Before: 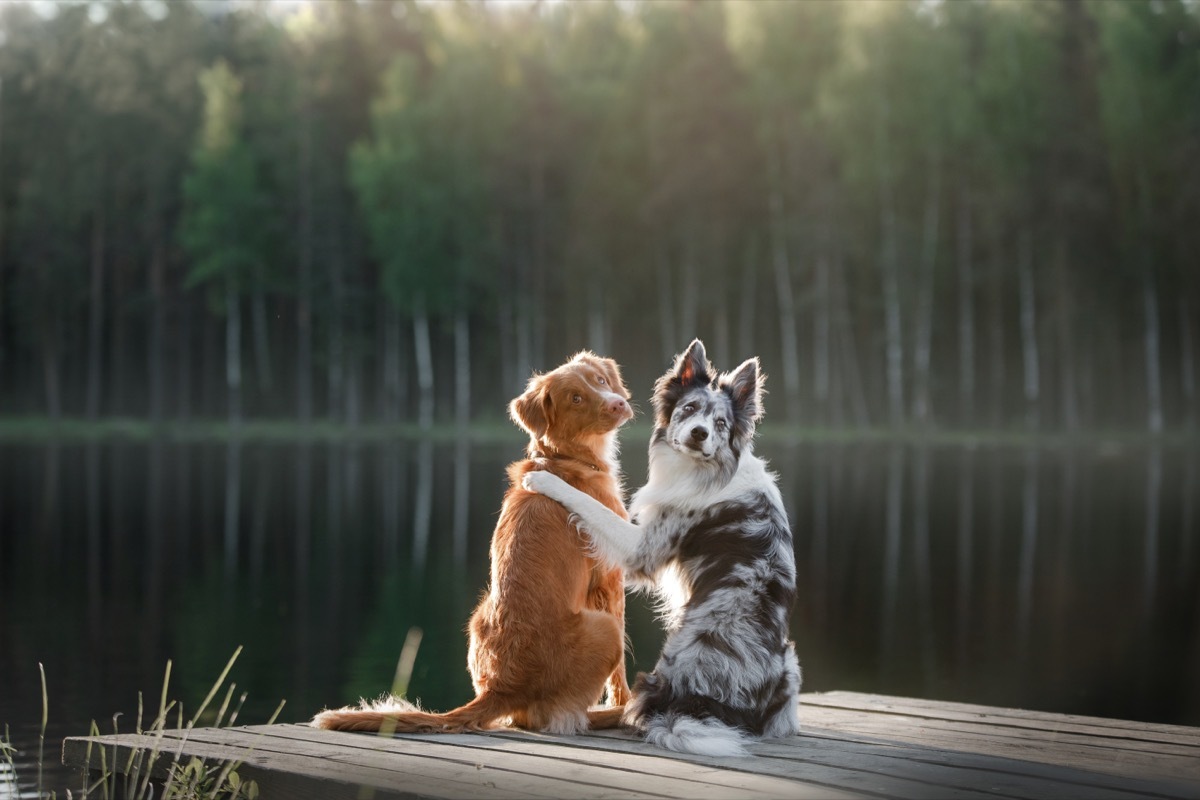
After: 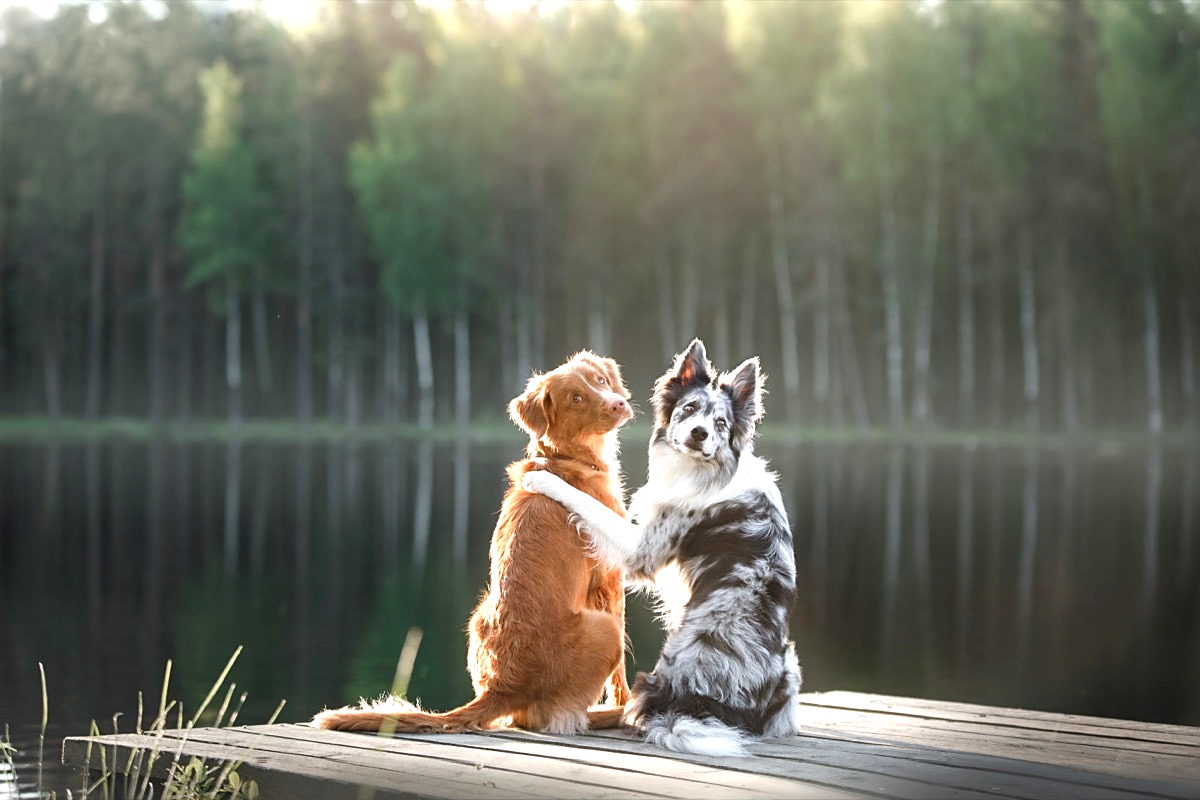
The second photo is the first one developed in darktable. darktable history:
exposure: black level correction 0, exposure 0.947 EV, compensate exposure bias true, compensate highlight preservation false
sharpen: radius 1.911, amount 0.395, threshold 1.514
